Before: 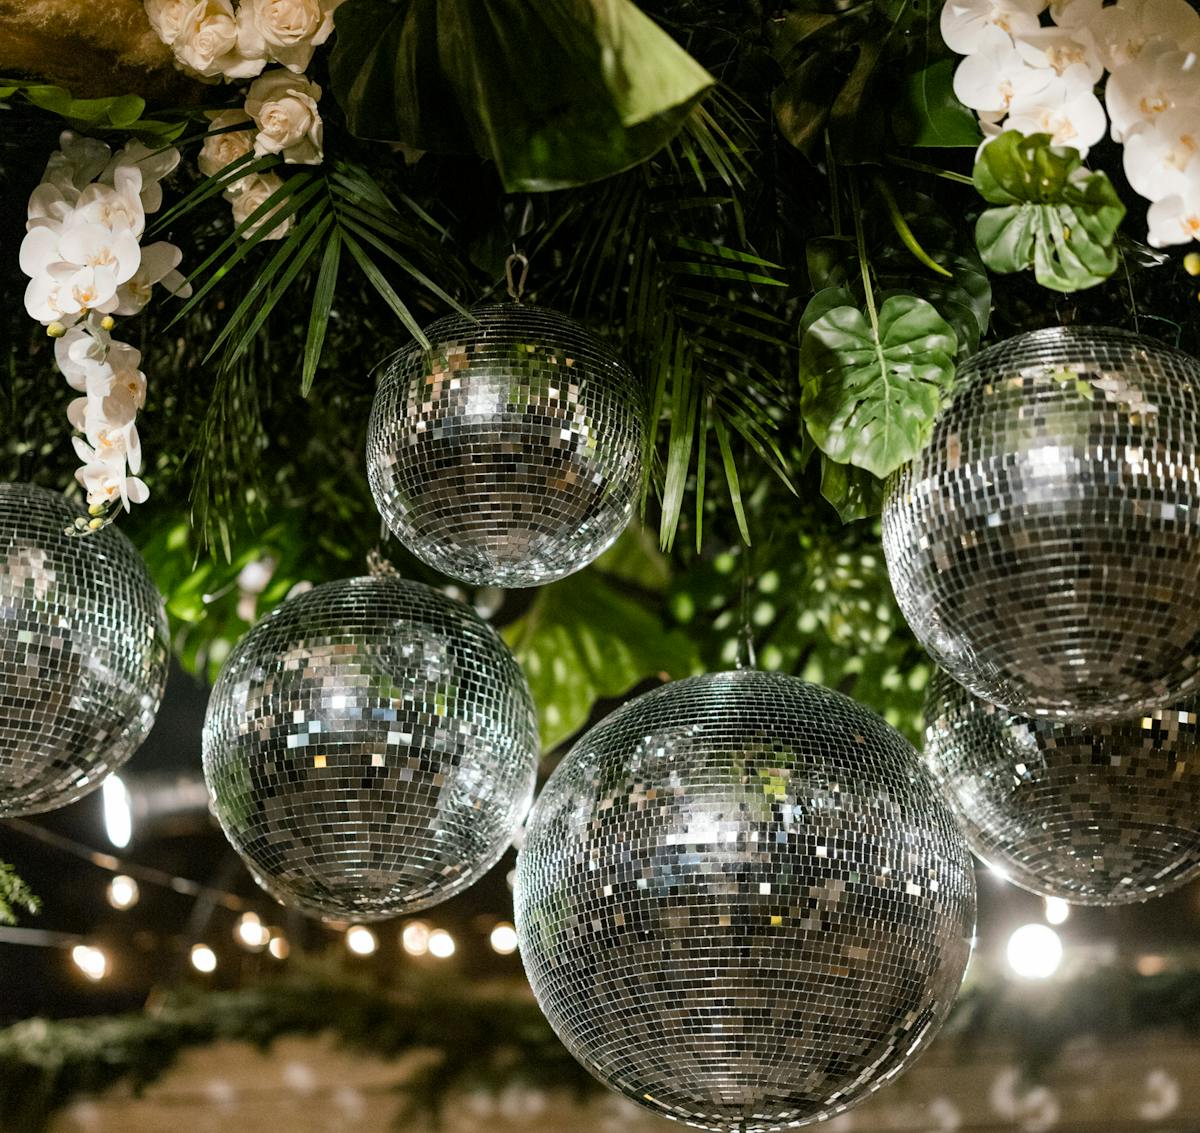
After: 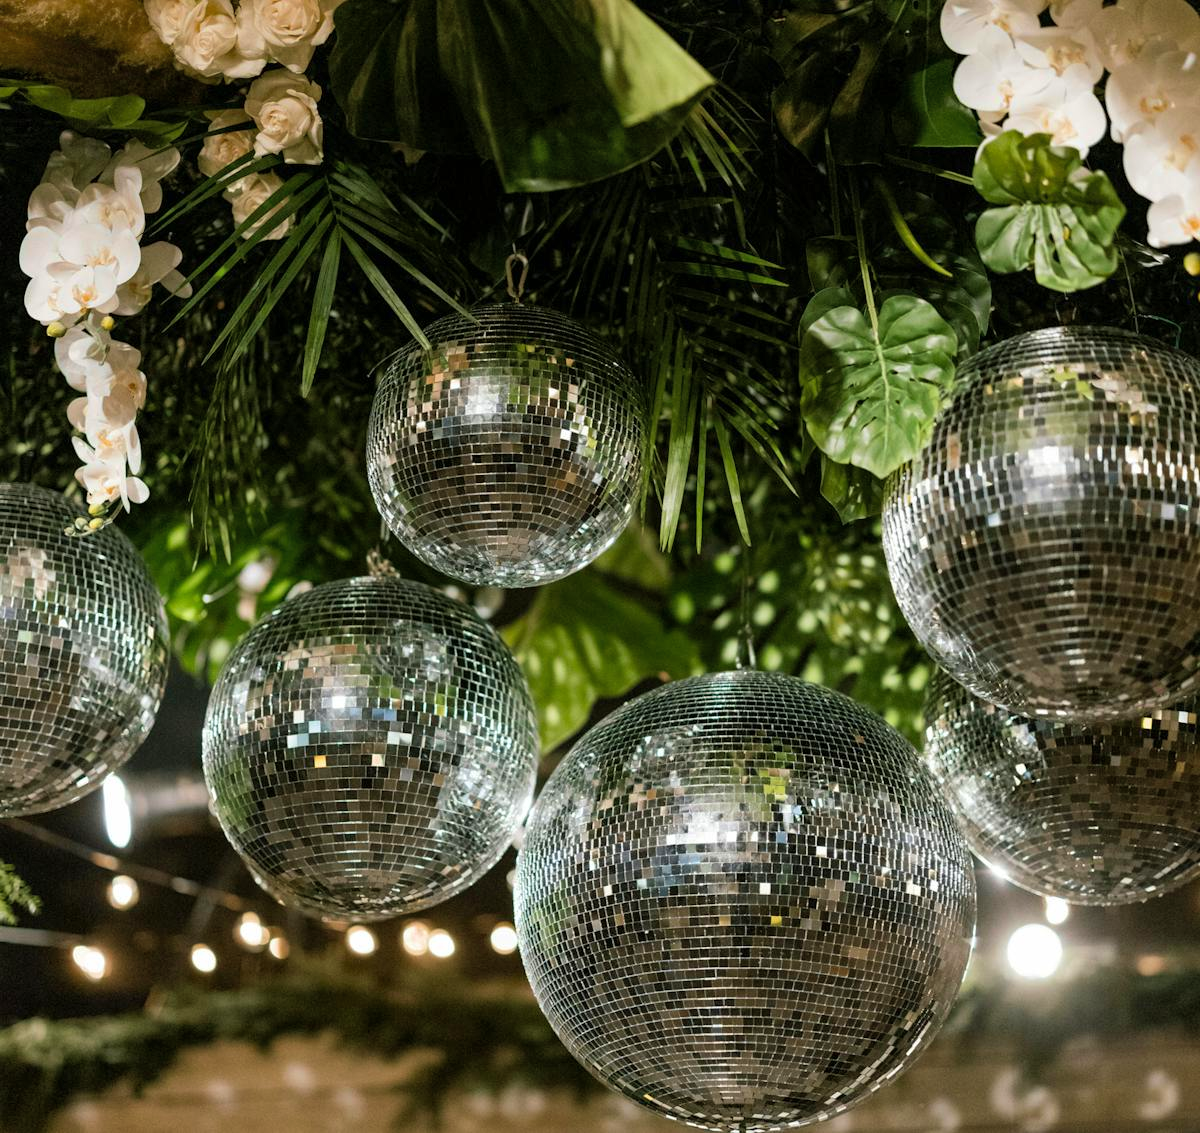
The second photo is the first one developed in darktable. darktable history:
shadows and highlights: shadows 25.11, highlights -23.65
velvia: on, module defaults
